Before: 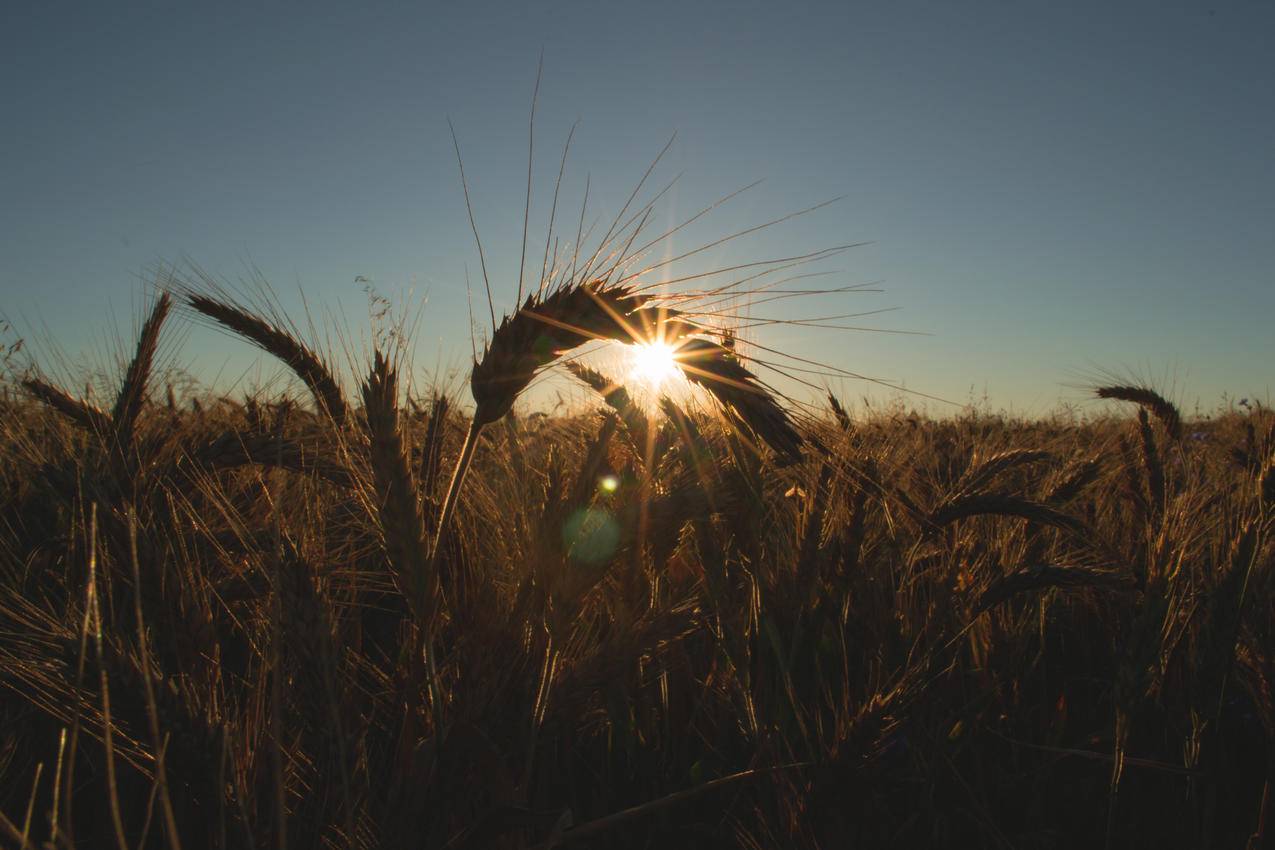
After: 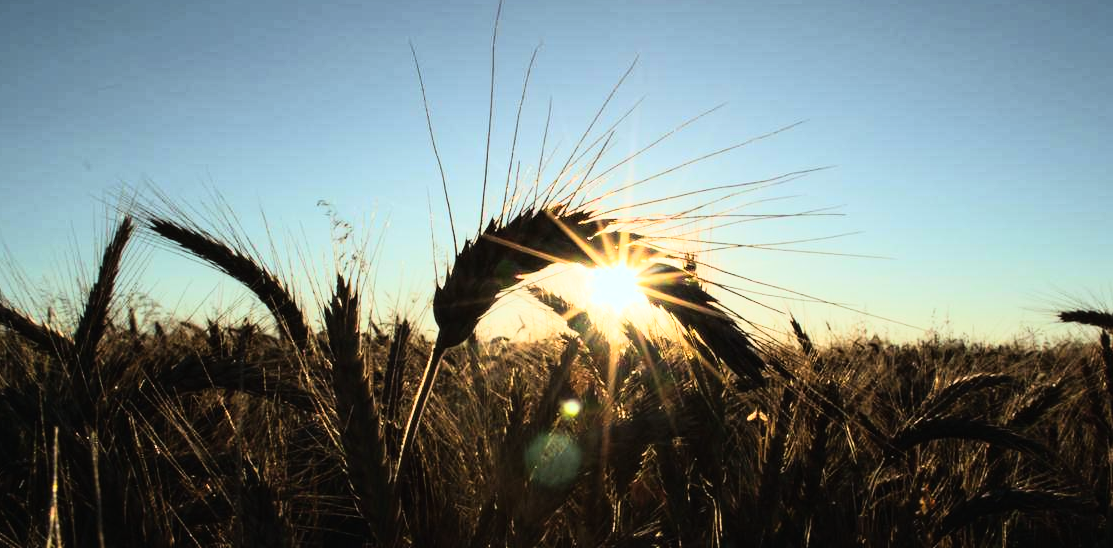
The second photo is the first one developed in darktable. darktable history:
rgb curve: curves: ch0 [(0, 0) (0.21, 0.15) (0.24, 0.21) (0.5, 0.75) (0.75, 0.96) (0.89, 0.99) (1, 1)]; ch1 [(0, 0.02) (0.21, 0.13) (0.25, 0.2) (0.5, 0.67) (0.75, 0.9) (0.89, 0.97) (1, 1)]; ch2 [(0, 0.02) (0.21, 0.13) (0.25, 0.2) (0.5, 0.67) (0.75, 0.9) (0.89, 0.97) (1, 1)], compensate middle gray true
crop: left 3.015%, top 8.969%, right 9.647%, bottom 26.457%
white balance: red 0.925, blue 1.046
